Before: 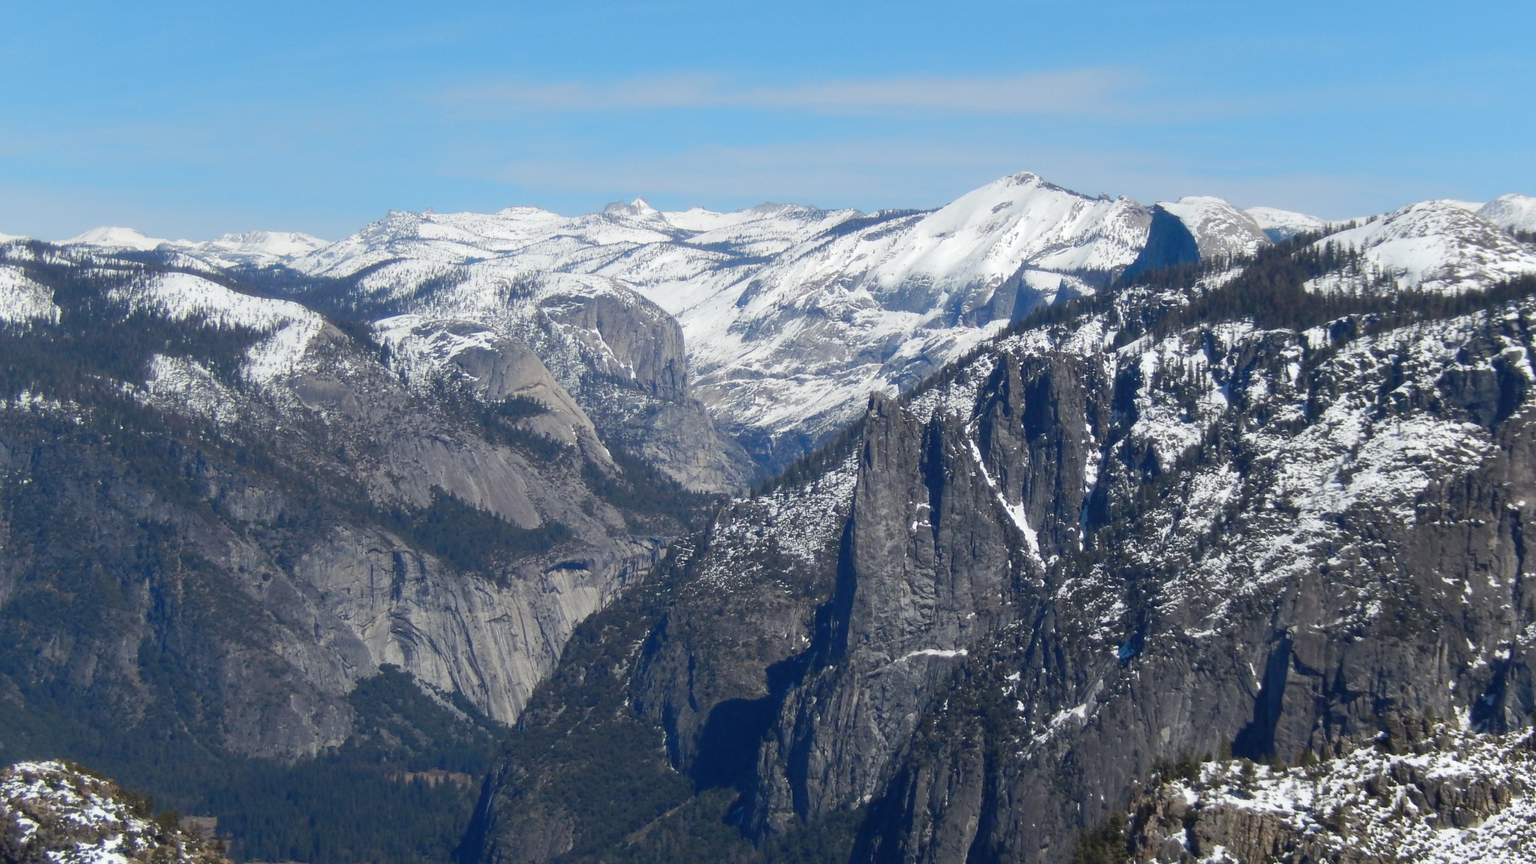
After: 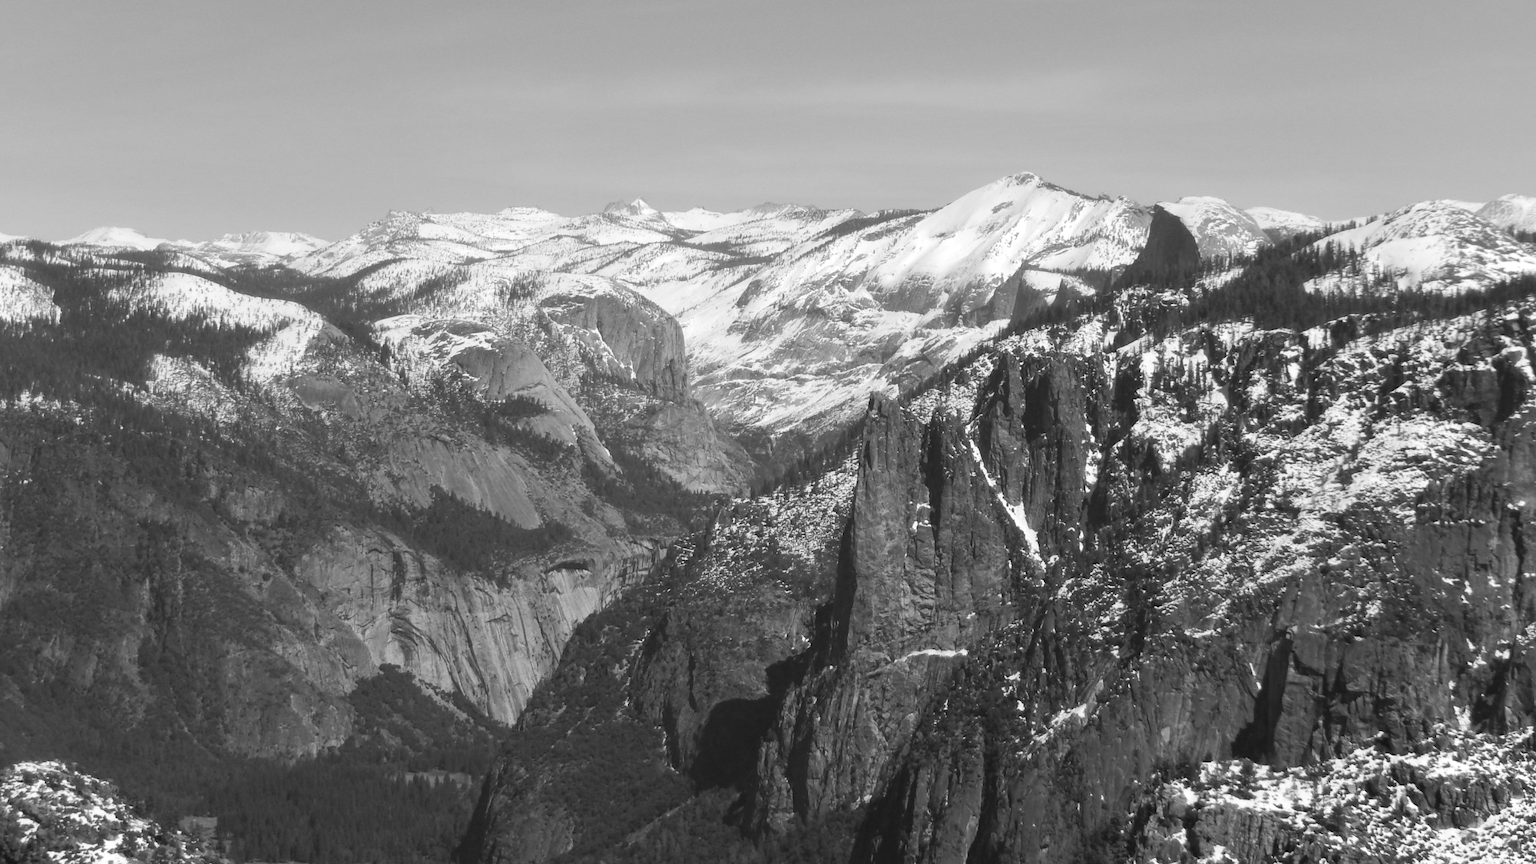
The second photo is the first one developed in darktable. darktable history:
exposure: exposure 0.197 EV, compensate highlight preservation false
monochrome: a 32, b 64, size 2.3
